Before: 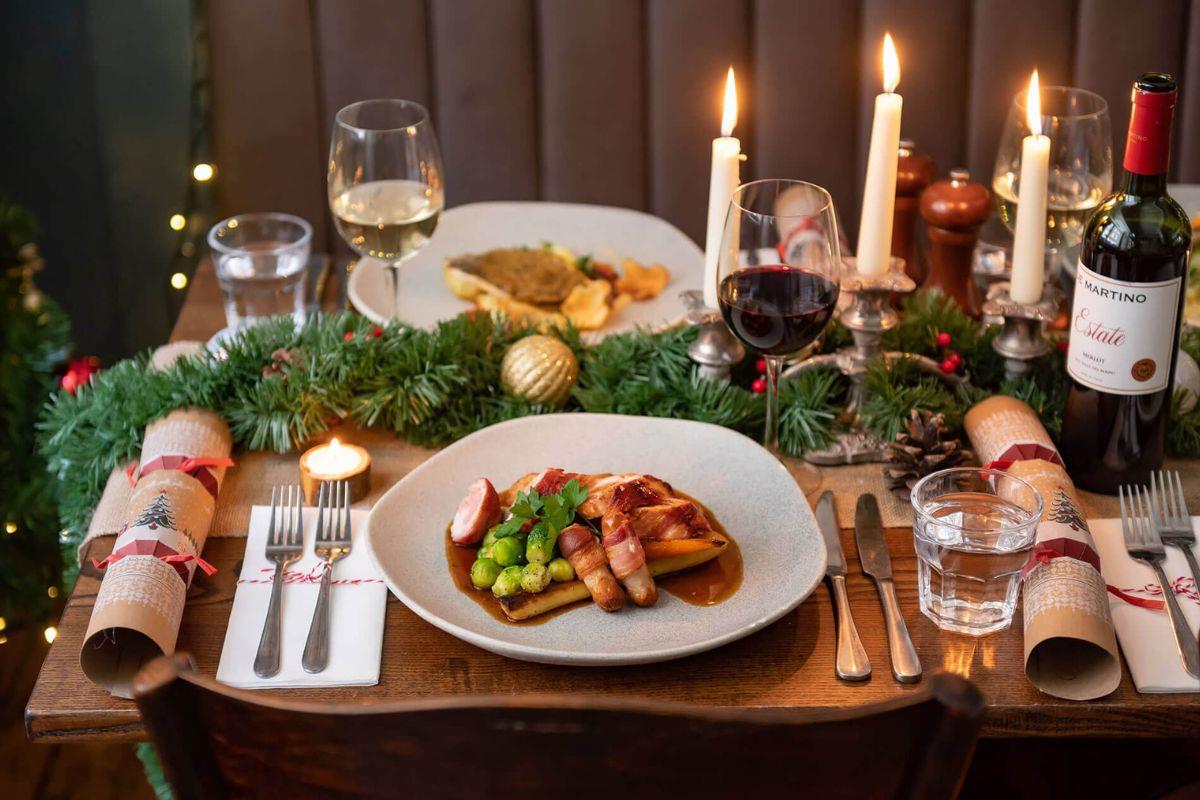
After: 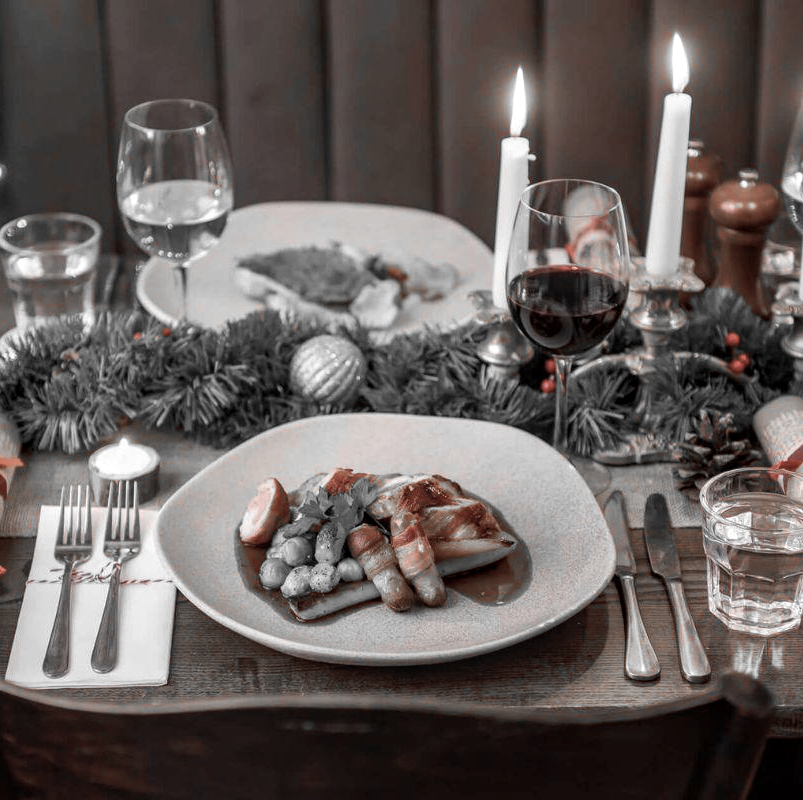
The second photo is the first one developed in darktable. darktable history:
crop and rotate: left 17.618%, right 15.434%
exposure: exposure 0.014 EV, compensate highlight preservation false
local contrast: on, module defaults
color zones: curves: ch1 [(0, 0.006) (0.094, 0.285) (0.171, 0.001) (0.429, 0.001) (0.571, 0.003) (0.714, 0.004) (0.857, 0.004) (1, 0.006)]
